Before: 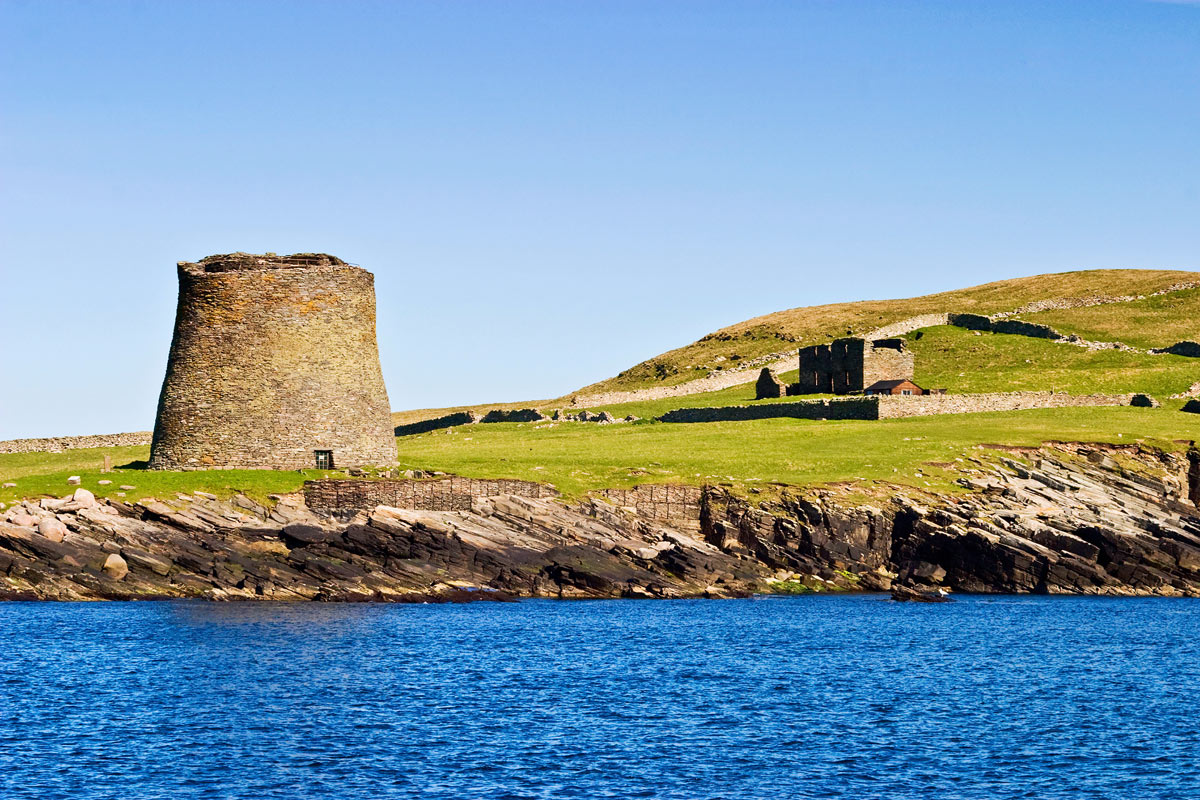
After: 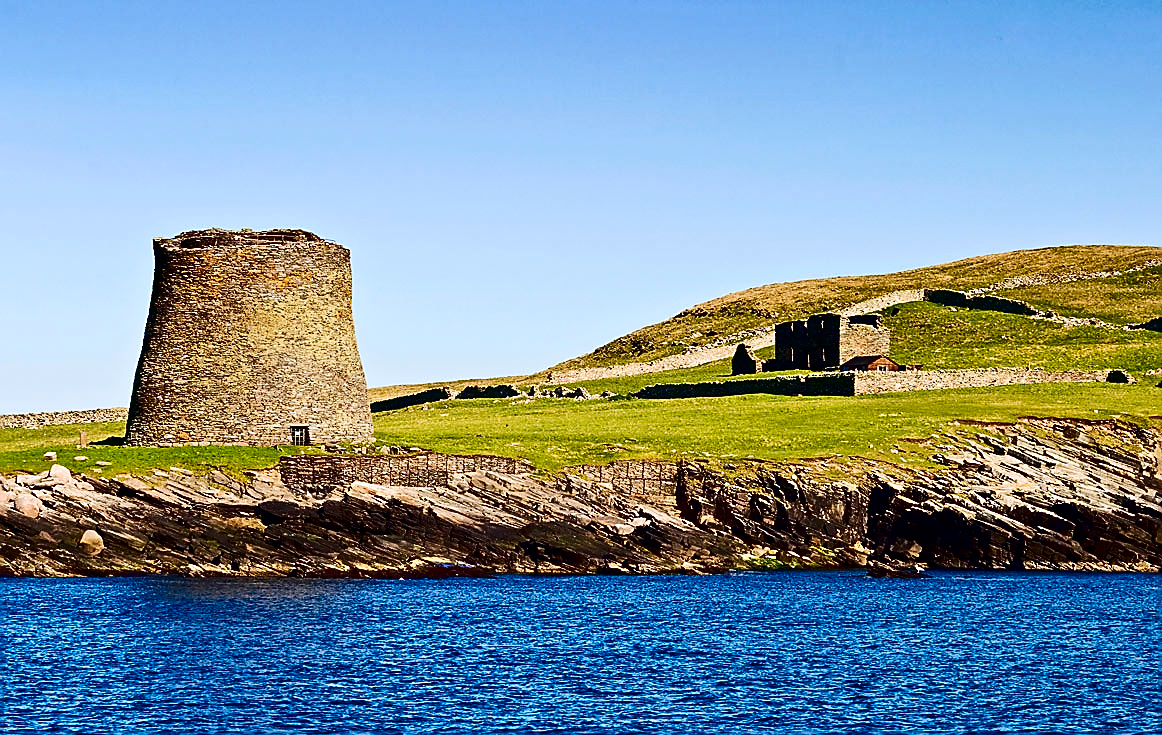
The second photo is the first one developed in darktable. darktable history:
sharpen: radius 1.417, amount 1.252, threshold 0.802
crop: left 2.076%, top 3.054%, right 1.07%, bottom 4.967%
contrast brightness saturation: contrast 0.241, brightness -0.237, saturation 0.135
